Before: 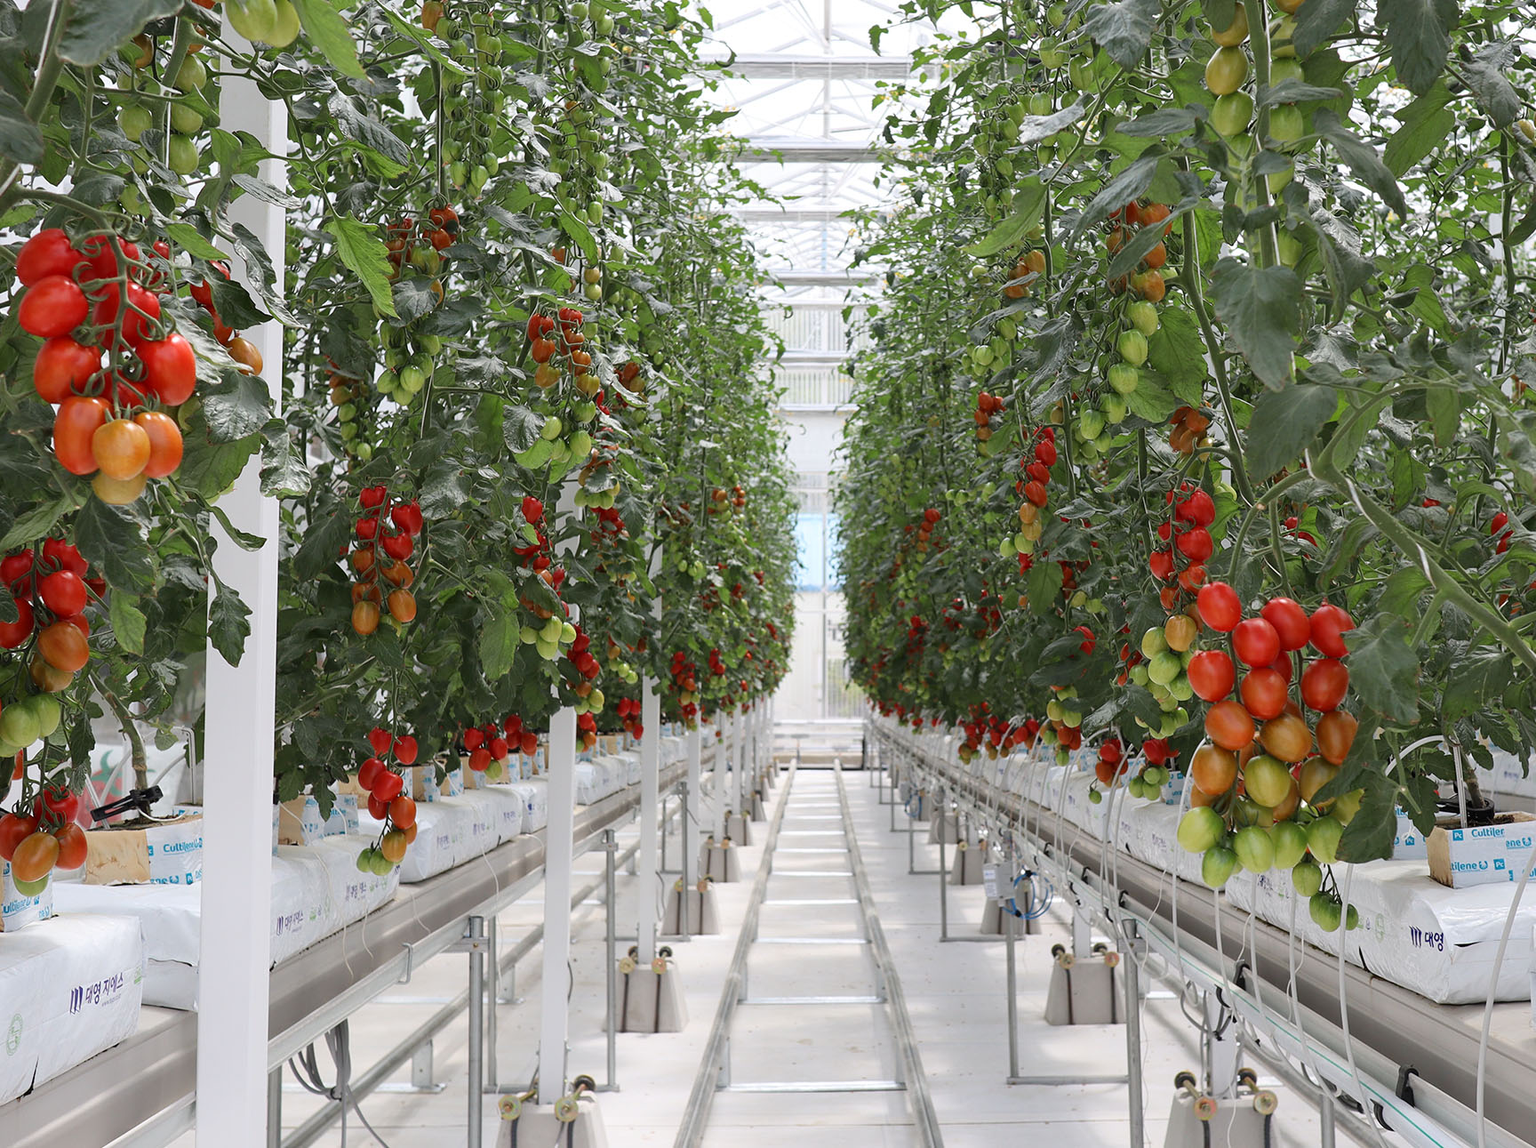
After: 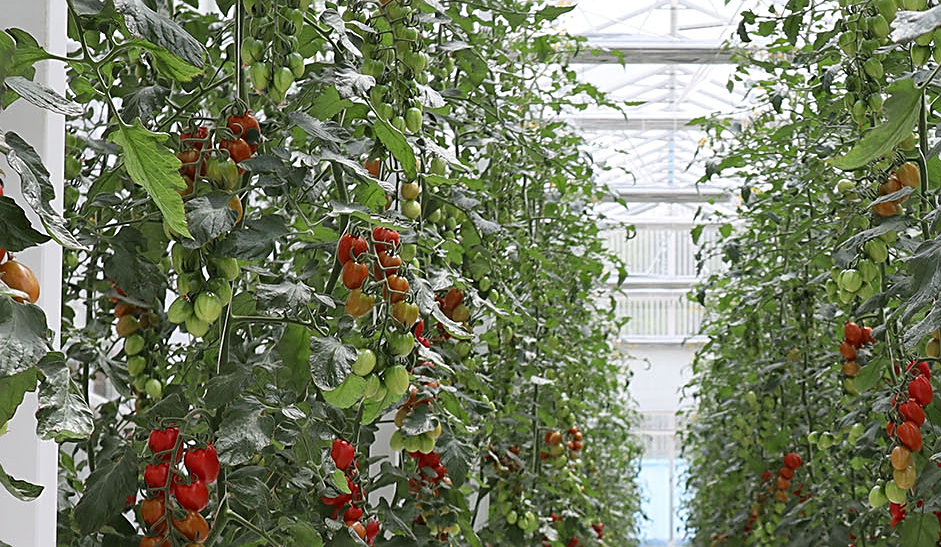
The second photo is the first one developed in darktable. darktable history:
crop: left 14.834%, top 9.281%, right 30.669%, bottom 48.323%
sharpen: on, module defaults
